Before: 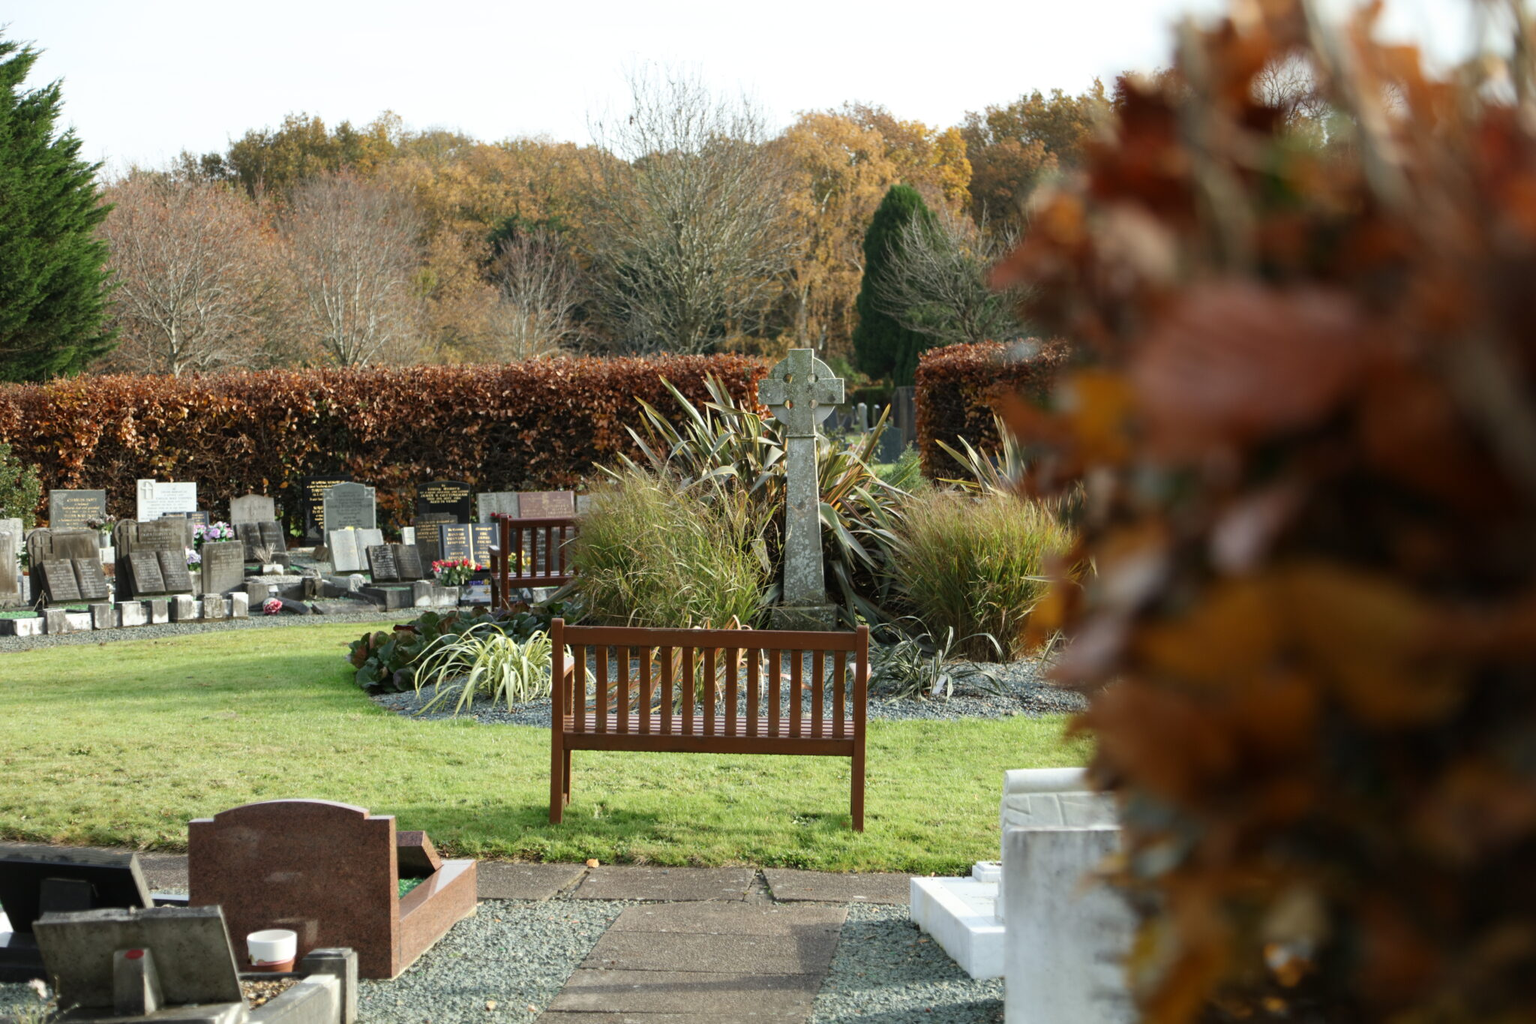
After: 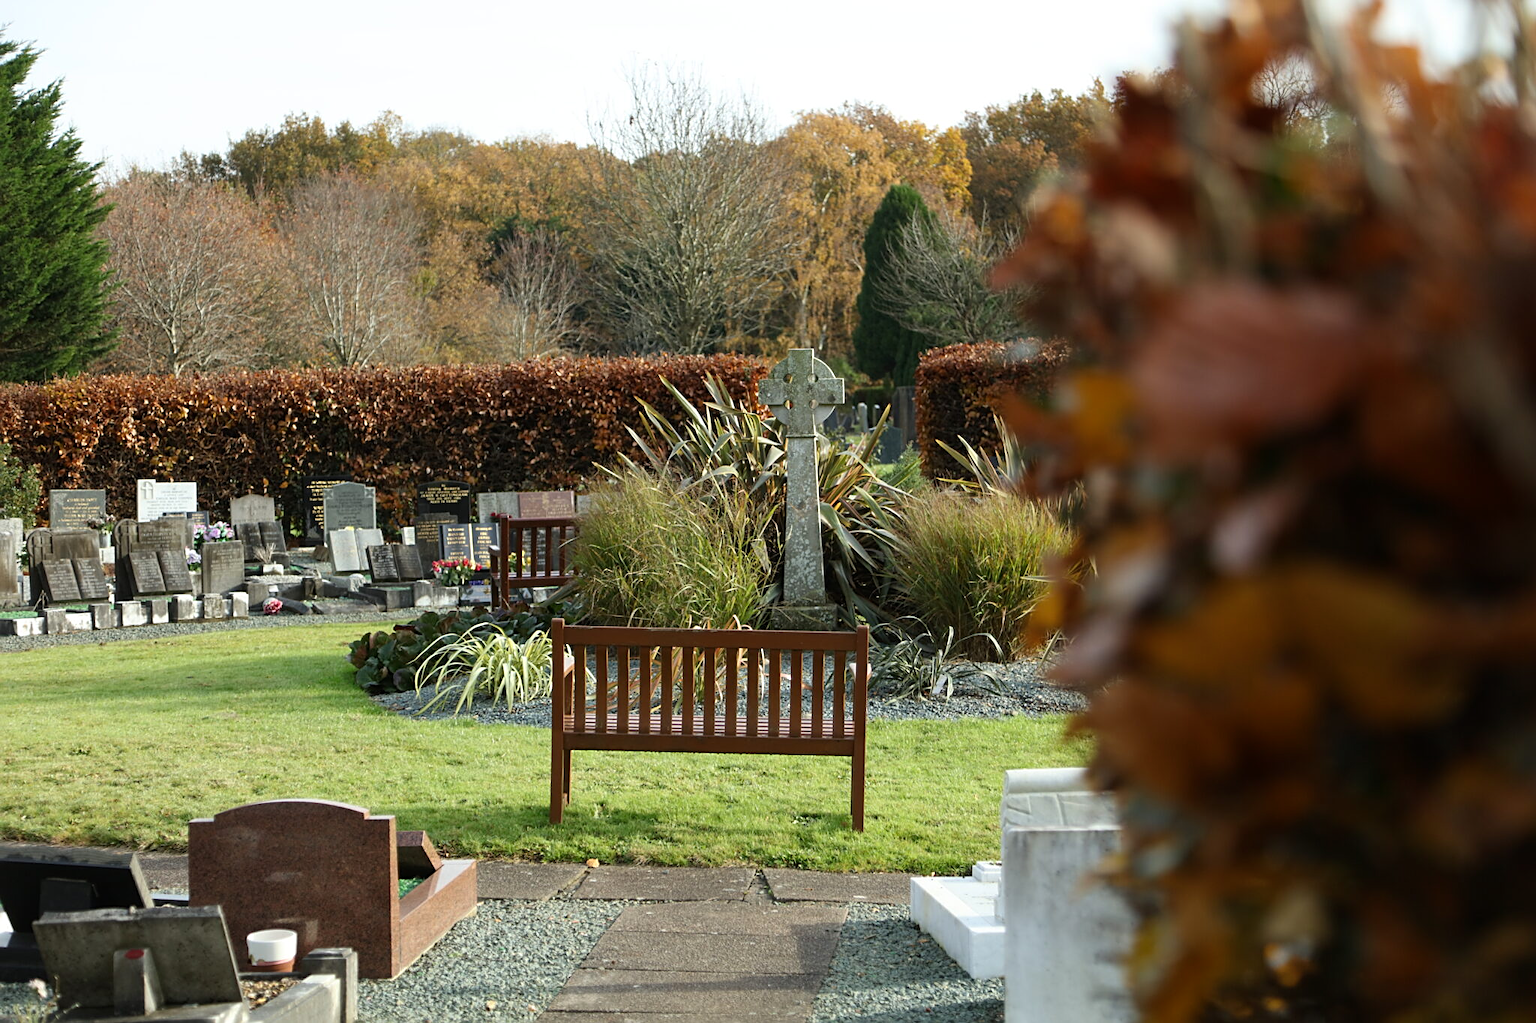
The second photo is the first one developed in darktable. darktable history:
sharpen: on, module defaults
color balance rgb: power › luminance -3.97%, power › hue 144.08°, perceptual saturation grading › global saturation 0.106%, global vibrance 20%
